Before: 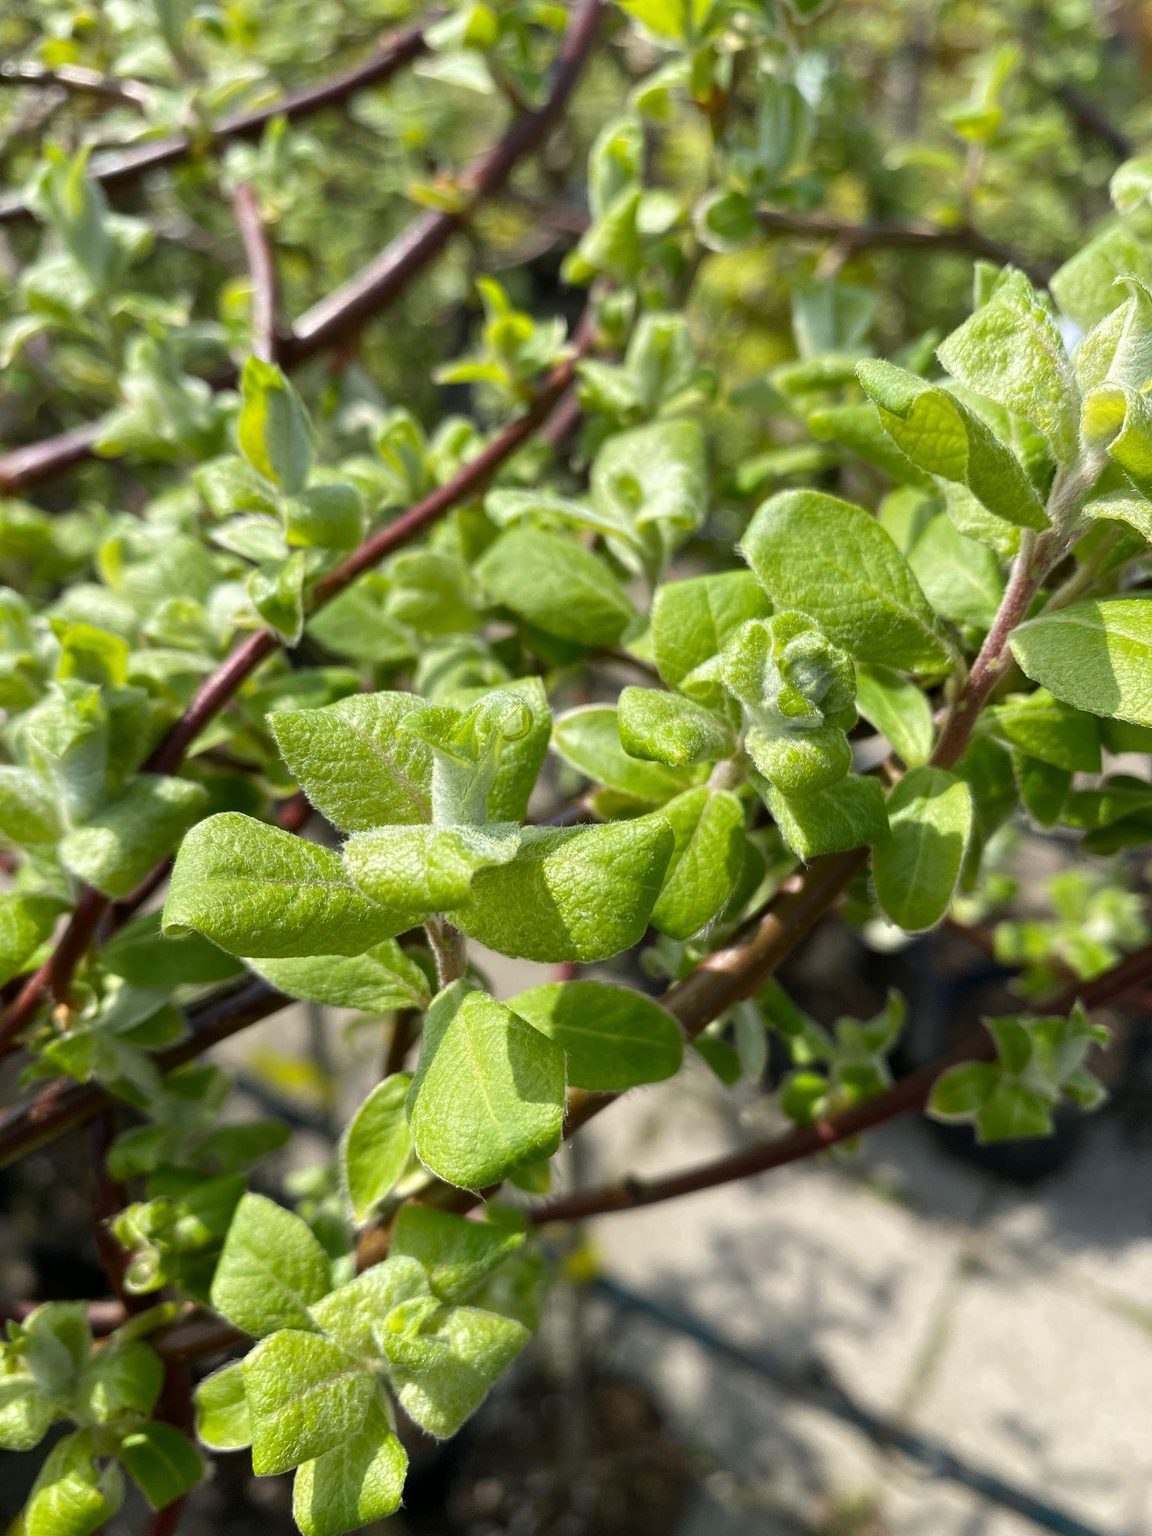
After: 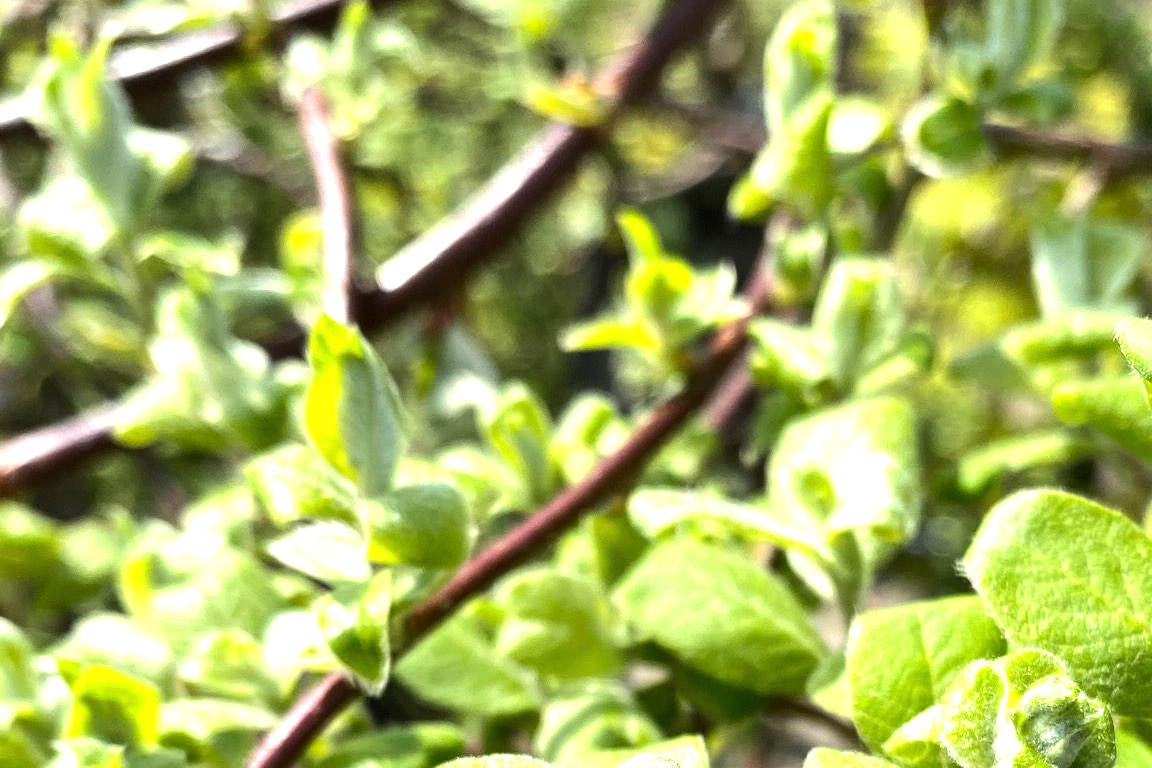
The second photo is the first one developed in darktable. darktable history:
exposure: black level correction 0, exposure 0.4 EV, compensate exposure bias true, compensate highlight preservation false
crop: left 0.579%, top 7.627%, right 23.167%, bottom 54.275%
tone equalizer: -8 EV -0.75 EV, -7 EV -0.7 EV, -6 EV -0.6 EV, -5 EV -0.4 EV, -3 EV 0.4 EV, -2 EV 0.6 EV, -1 EV 0.7 EV, +0 EV 0.75 EV, edges refinement/feathering 500, mask exposure compensation -1.57 EV, preserve details no
